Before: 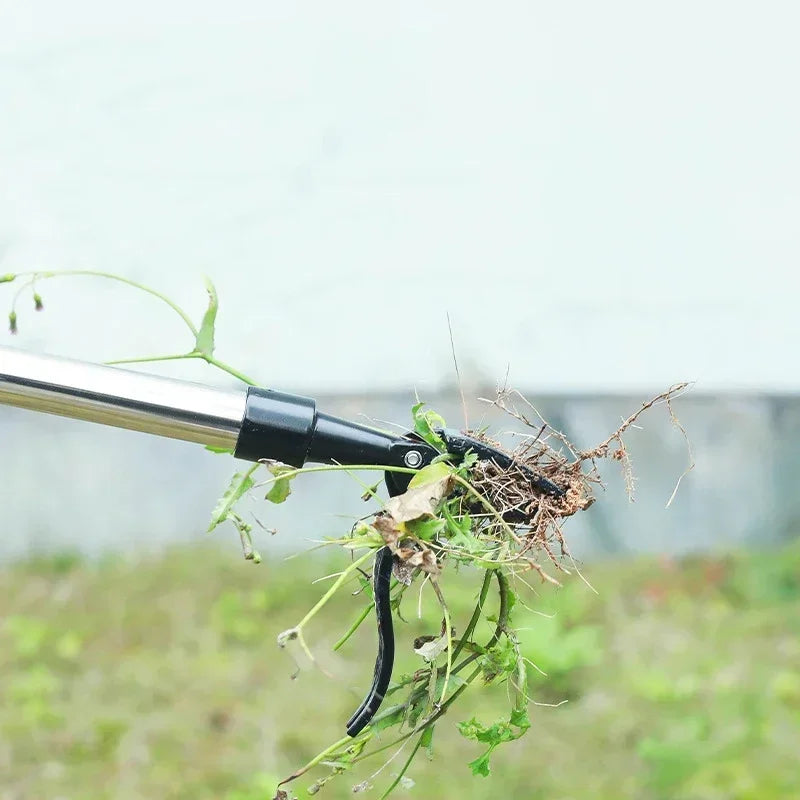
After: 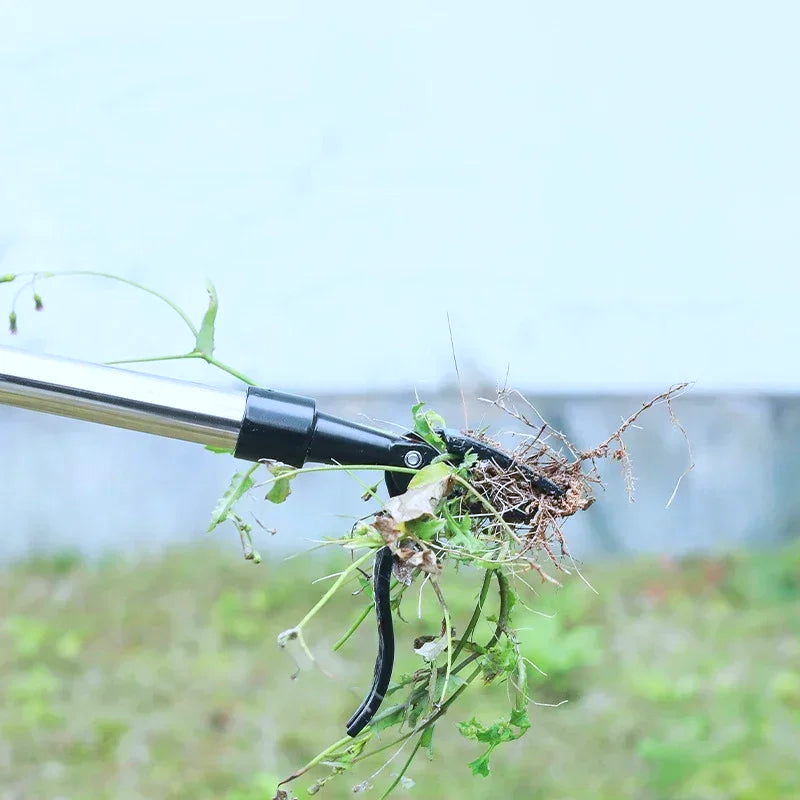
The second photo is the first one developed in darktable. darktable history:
color calibration: illuminant as shot in camera, x 0.37, y 0.382, temperature 4313.32 K
